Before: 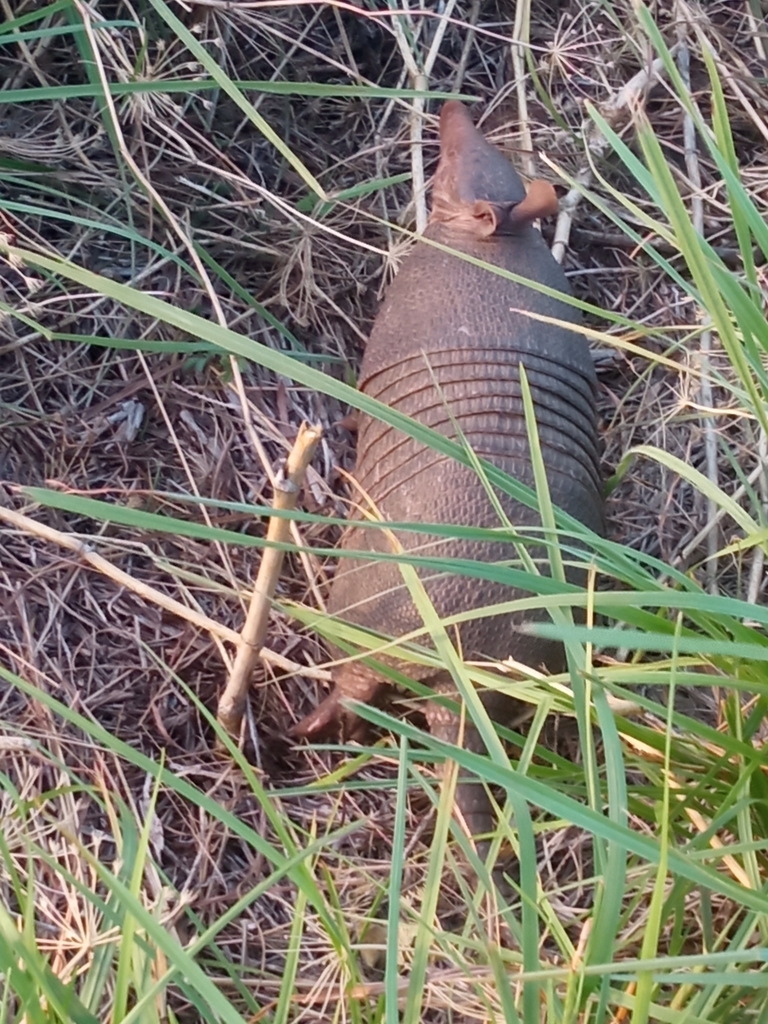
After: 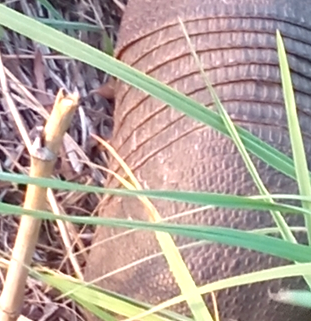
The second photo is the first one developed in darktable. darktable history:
exposure: black level correction 0.001, exposure 0.673 EV, compensate highlight preservation false
crop: left 31.717%, top 32.423%, right 27.717%, bottom 36.219%
